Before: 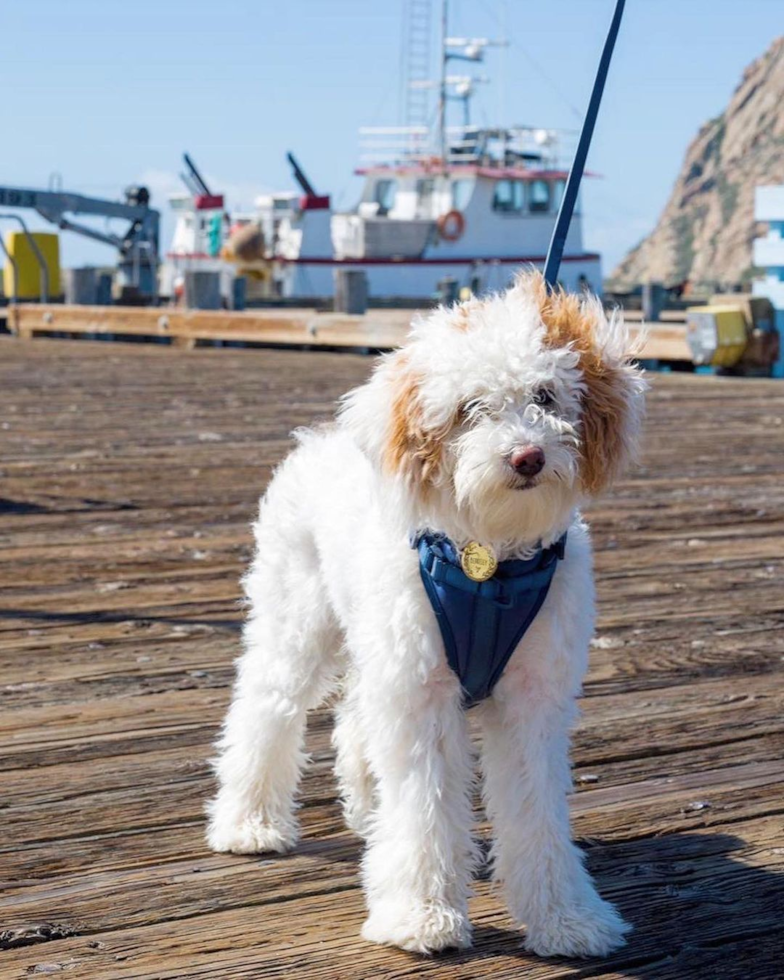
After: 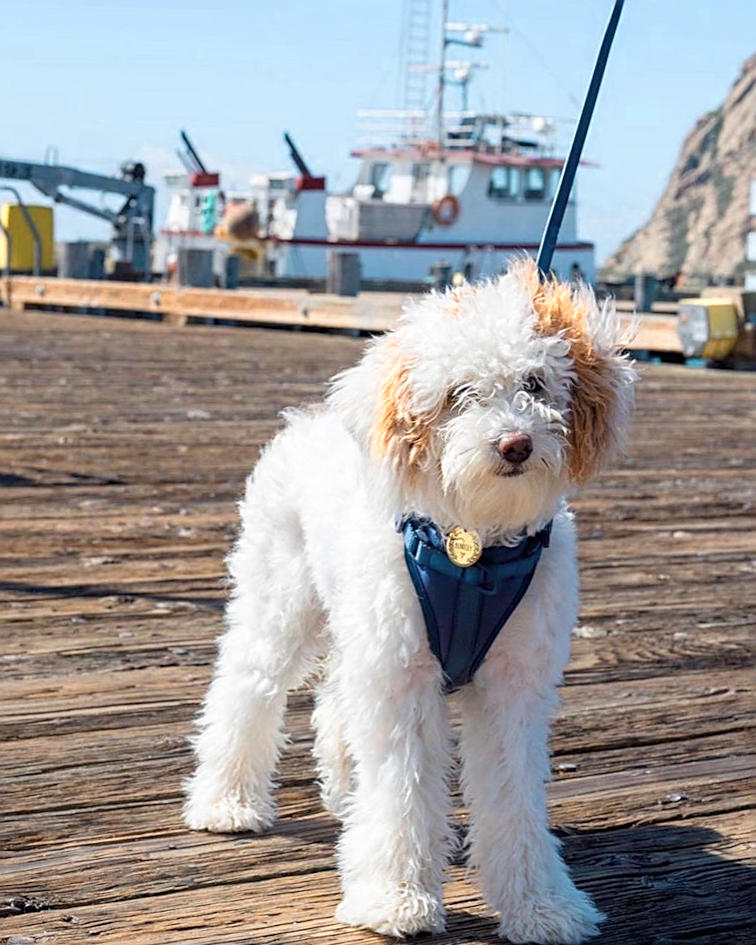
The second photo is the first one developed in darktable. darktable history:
sharpen: on, module defaults
color zones: curves: ch0 [(0.018, 0.548) (0.197, 0.654) (0.425, 0.447) (0.605, 0.658) (0.732, 0.579)]; ch1 [(0.105, 0.531) (0.224, 0.531) (0.386, 0.39) (0.618, 0.456) (0.732, 0.456) (0.956, 0.421)]; ch2 [(0.039, 0.583) (0.215, 0.465) (0.399, 0.544) (0.465, 0.548) (0.614, 0.447) (0.724, 0.43) (0.882, 0.623) (0.956, 0.632)]
crop and rotate: angle -1.69°
